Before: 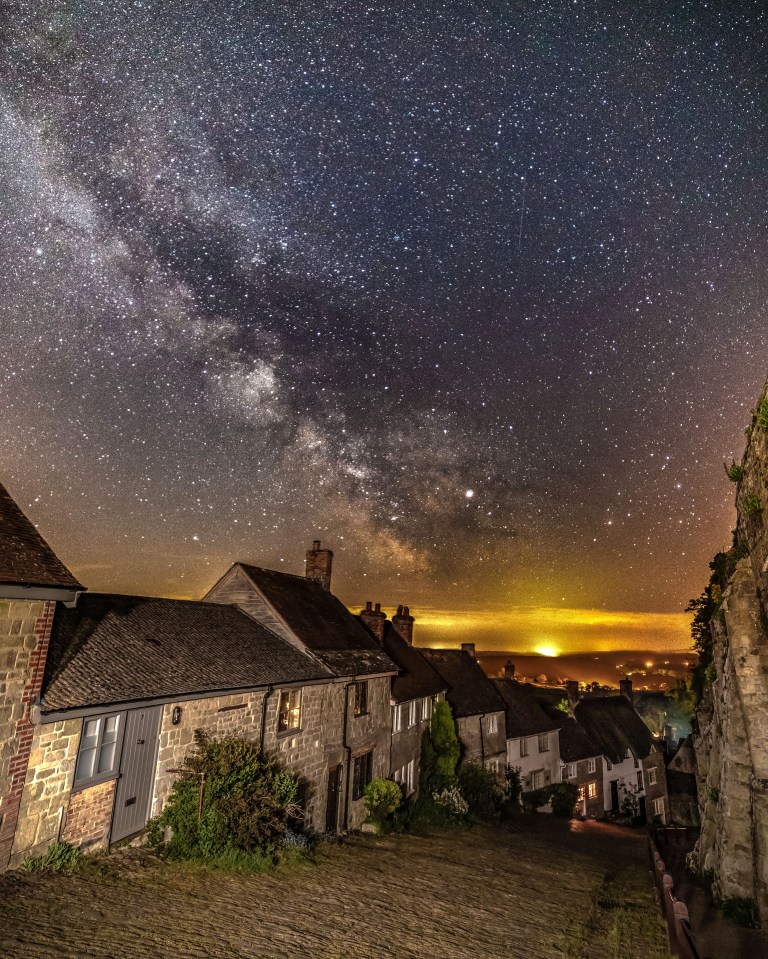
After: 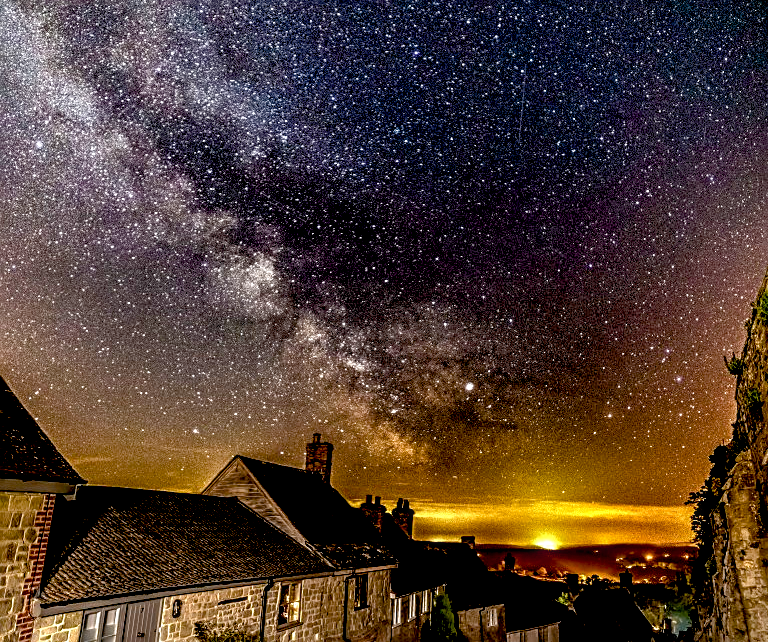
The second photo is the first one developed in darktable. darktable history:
tone equalizer: on, module defaults
local contrast: on, module defaults
exposure: black level correction 0.032, exposure 0.328 EV, compensate highlight preservation false
crop: top 11.168%, bottom 21.785%
sharpen: on, module defaults
shadows and highlights: shadows -22.73, highlights 47.92, soften with gaussian
color balance rgb: perceptual saturation grading › global saturation 20%, perceptual saturation grading › highlights -24.747%, perceptual saturation grading › shadows 25.283%
tone curve: curves: ch0 [(0, 0) (0.003, 0.003) (0.011, 0.011) (0.025, 0.025) (0.044, 0.044) (0.069, 0.068) (0.1, 0.099) (0.136, 0.134) (0.177, 0.175) (0.224, 0.222) (0.277, 0.274) (0.335, 0.331) (0.399, 0.395) (0.468, 0.463) (0.543, 0.554) (0.623, 0.632) (0.709, 0.716) (0.801, 0.805) (0.898, 0.9) (1, 1)], color space Lab, independent channels, preserve colors none
